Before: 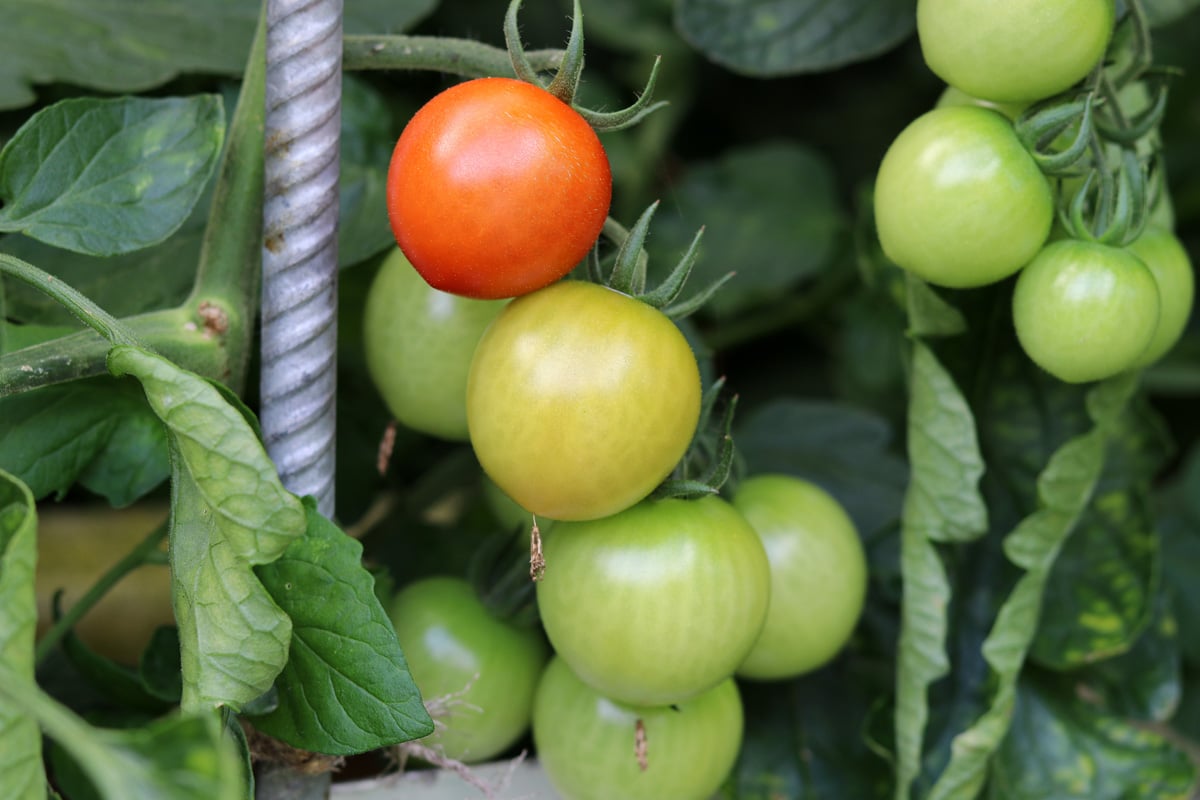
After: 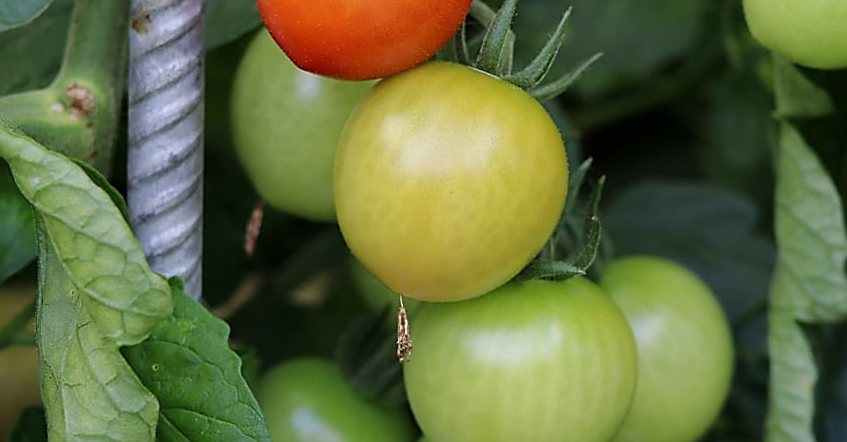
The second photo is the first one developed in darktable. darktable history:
crop: left 11.098%, top 27.414%, right 18.24%, bottom 17.227%
exposure: exposure -0.247 EV, compensate highlight preservation false
sharpen: radius 1.423, amount 1.252, threshold 0.727
